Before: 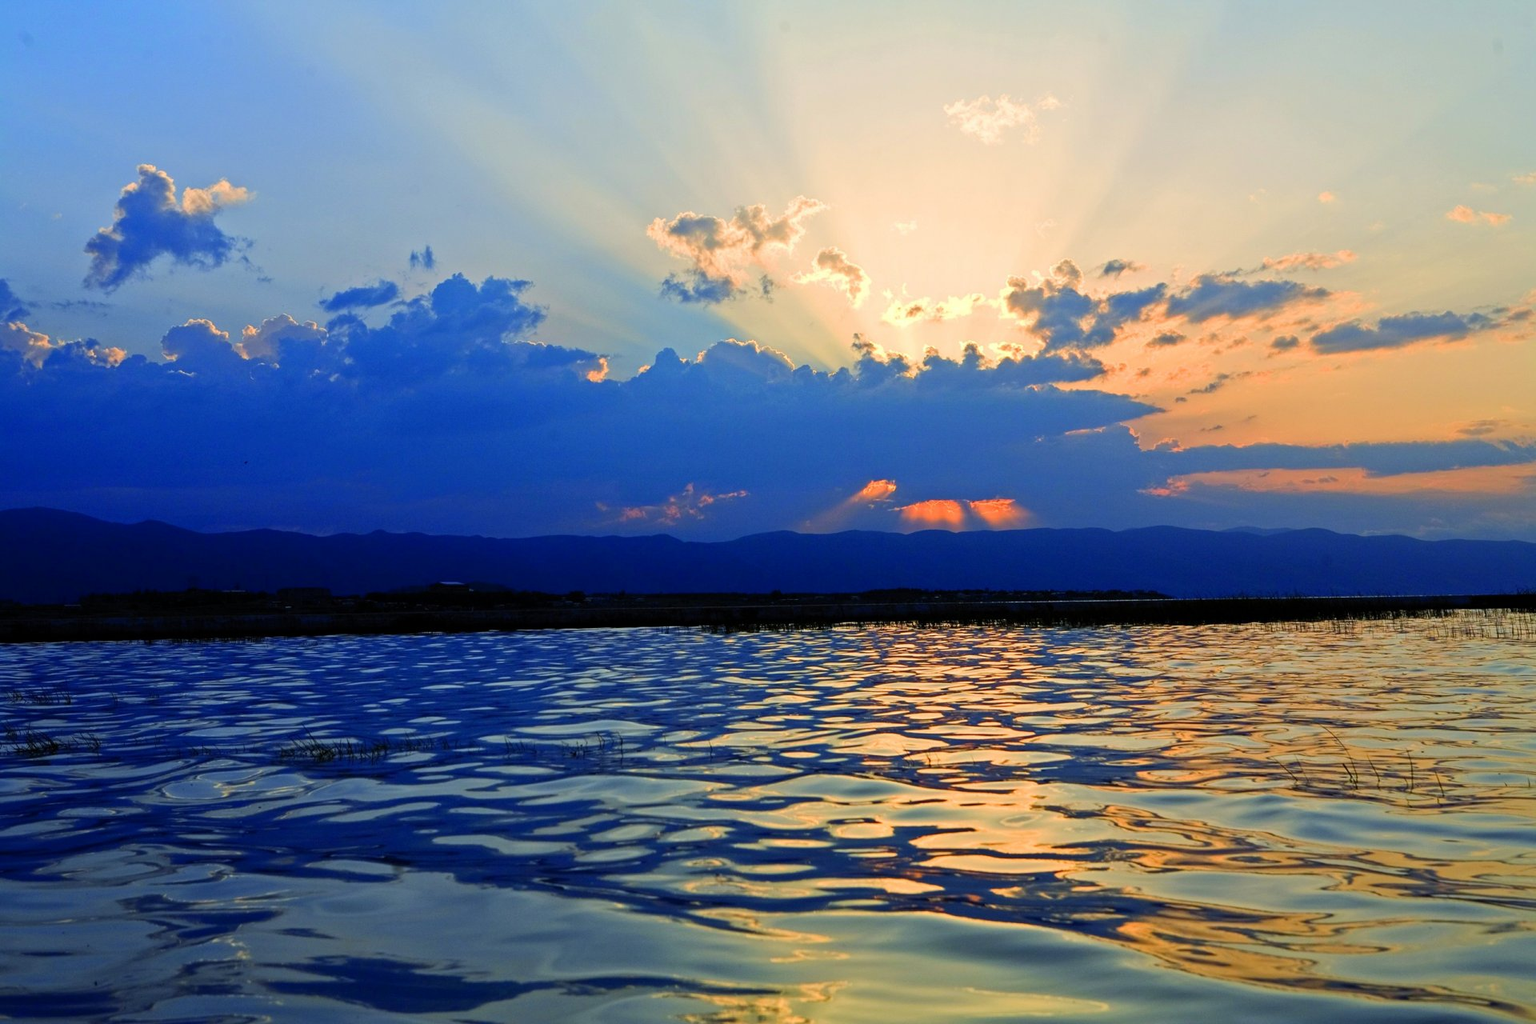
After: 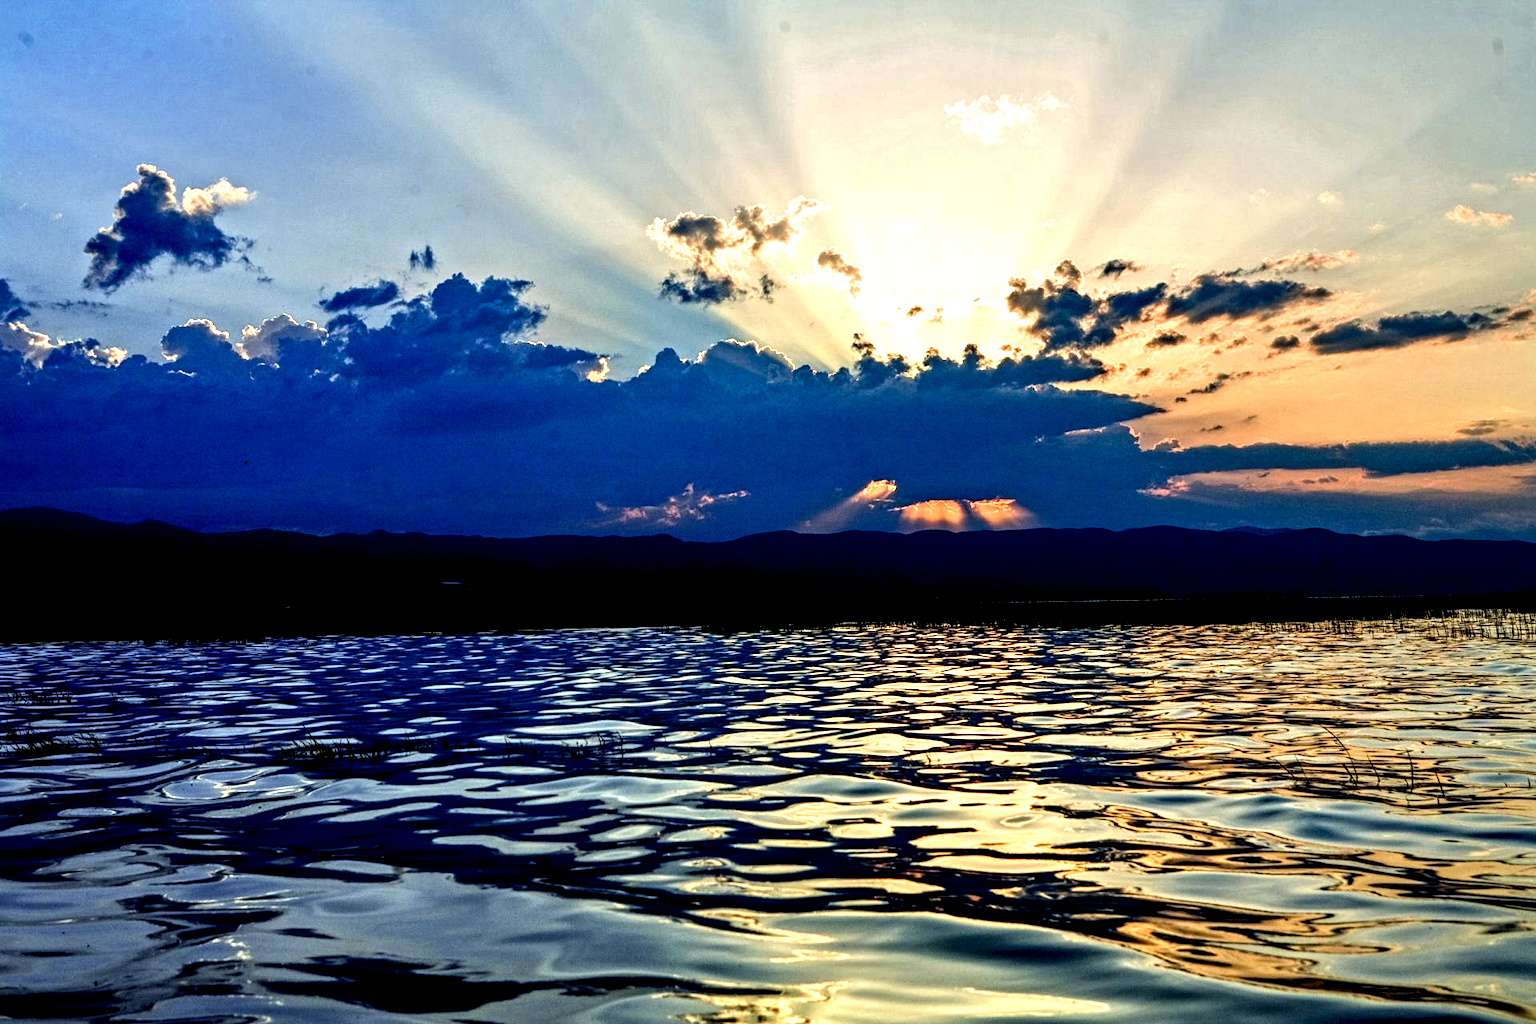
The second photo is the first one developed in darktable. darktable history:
local contrast: shadows 175%, detail 223%
contrast equalizer: y [[0.6 ×6], [0.55 ×6], [0 ×6], [0 ×6], [0 ×6]]
contrast brightness saturation: contrast 0.008, saturation -0.051
